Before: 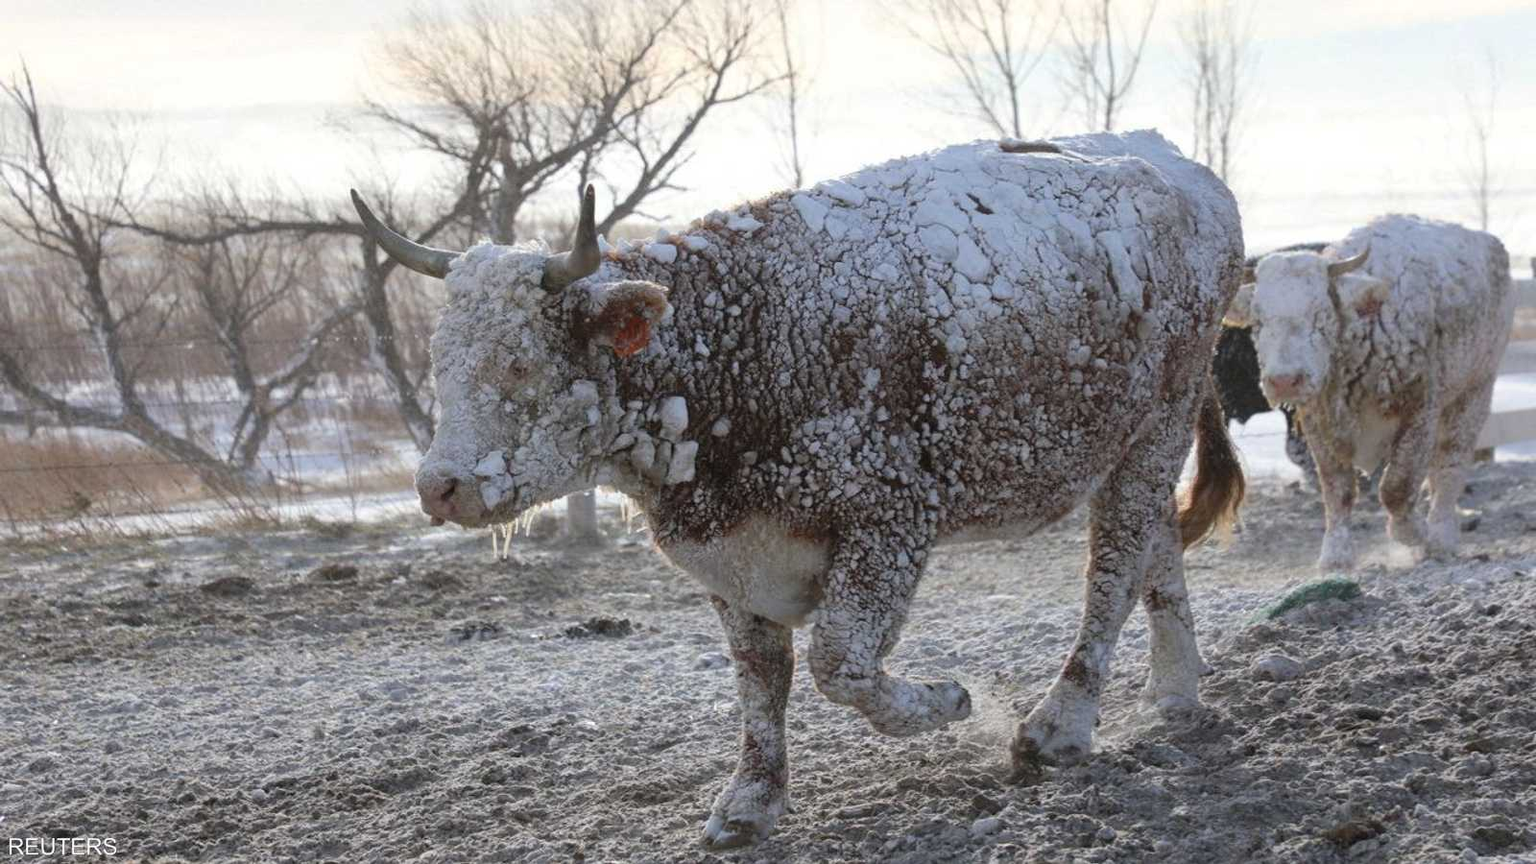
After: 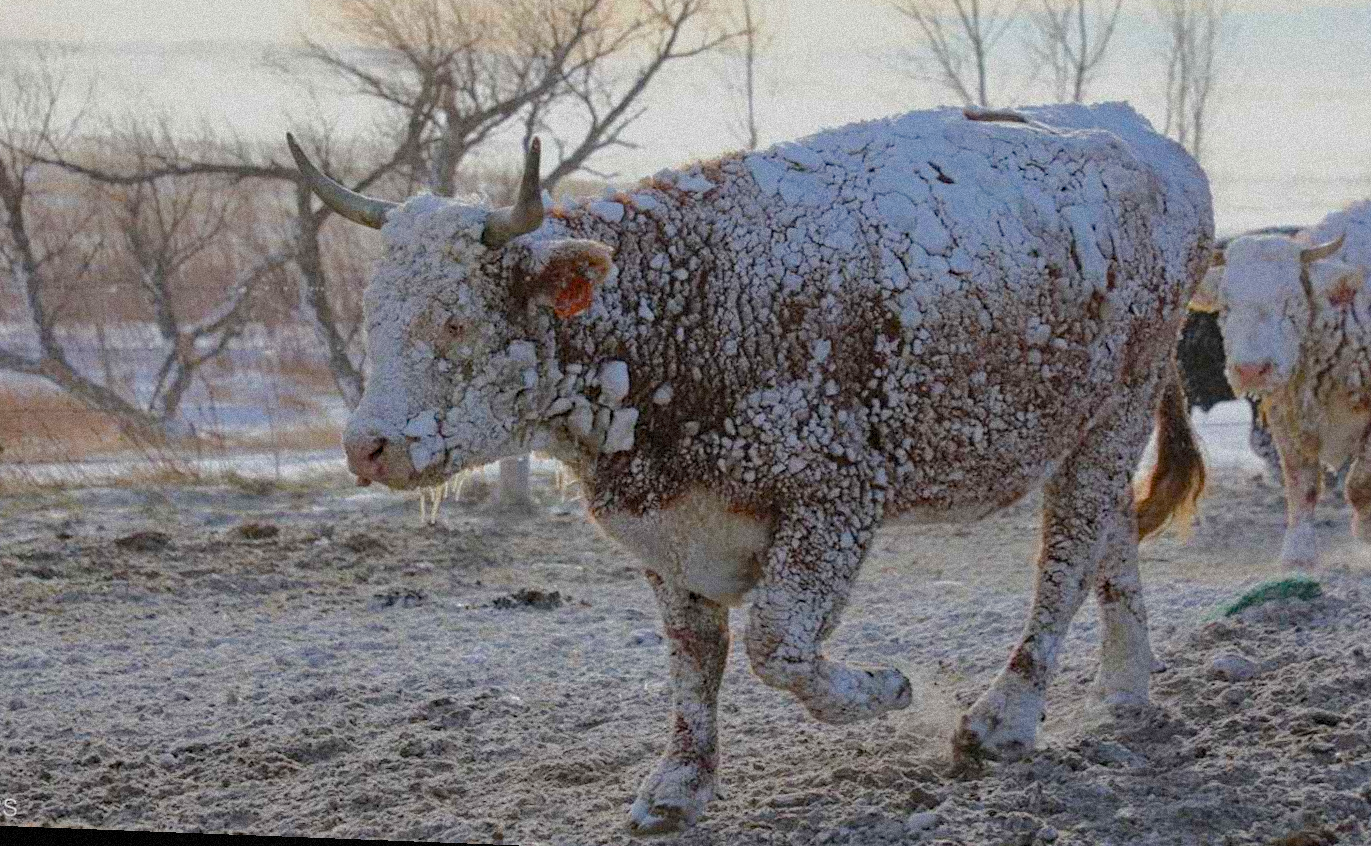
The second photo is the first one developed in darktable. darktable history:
crop: left 6.446%, top 8.188%, right 9.538%, bottom 3.548%
grain: coarseness 9.38 ISO, strength 34.99%, mid-tones bias 0%
contrast equalizer: octaves 7, y [[0.5, 0.502, 0.506, 0.511, 0.52, 0.537], [0.5 ×6], [0.505, 0.509, 0.518, 0.534, 0.553, 0.561], [0 ×6], [0 ×6]]
color balance rgb: perceptual saturation grading › global saturation 25%, perceptual brilliance grading › mid-tones 10%, perceptual brilliance grading › shadows 15%, global vibrance 20%
filmic rgb: black relative exposure -15 EV, white relative exposure 3 EV, threshold 6 EV, target black luminance 0%, hardness 9.27, latitude 99%, contrast 0.912, shadows ↔ highlights balance 0.505%, add noise in highlights 0, color science v3 (2019), use custom middle-gray values true, iterations of high-quality reconstruction 0, contrast in highlights soft, enable highlight reconstruction true
tone curve: curves: ch0 [(0, 0) (0.568, 0.517) (0.8, 0.717) (1, 1)]
rotate and perspective: rotation 2.17°, automatic cropping off
haze removal: compatibility mode true, adaptive false
